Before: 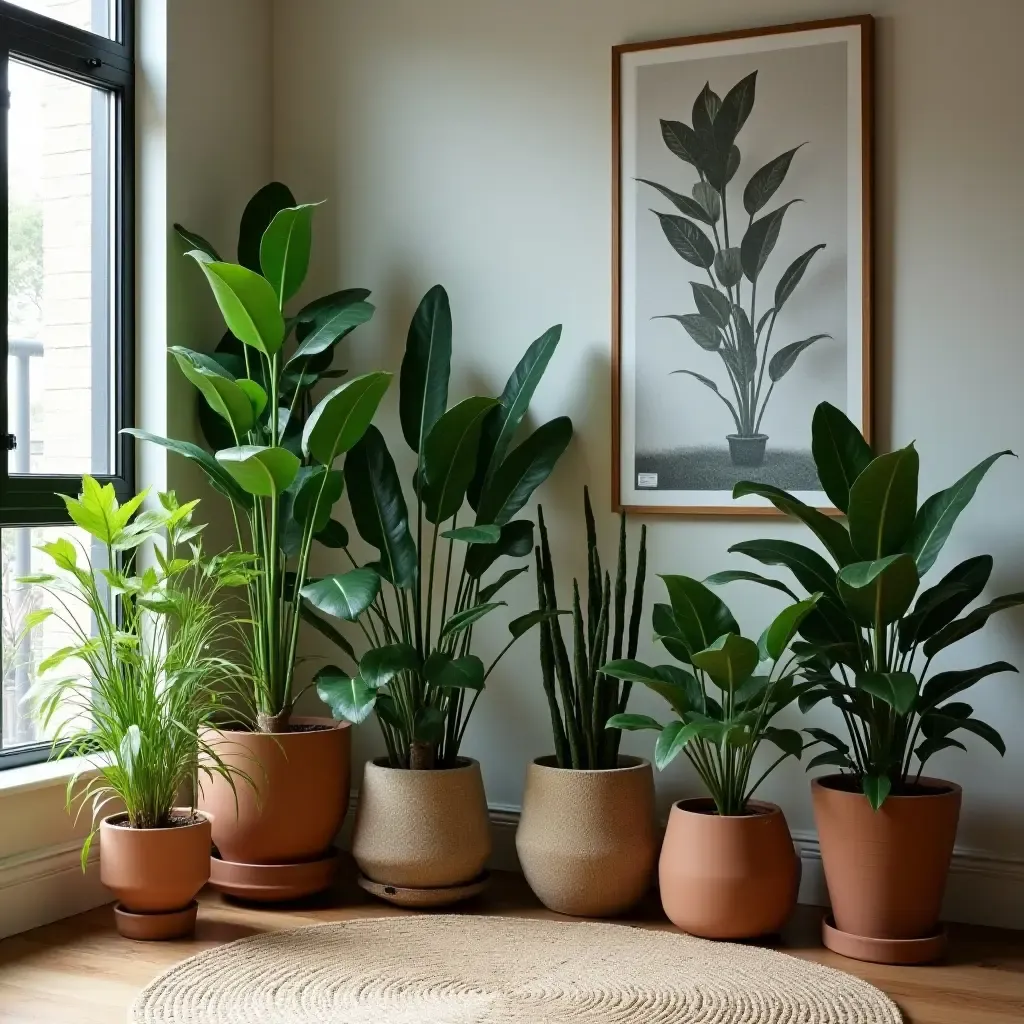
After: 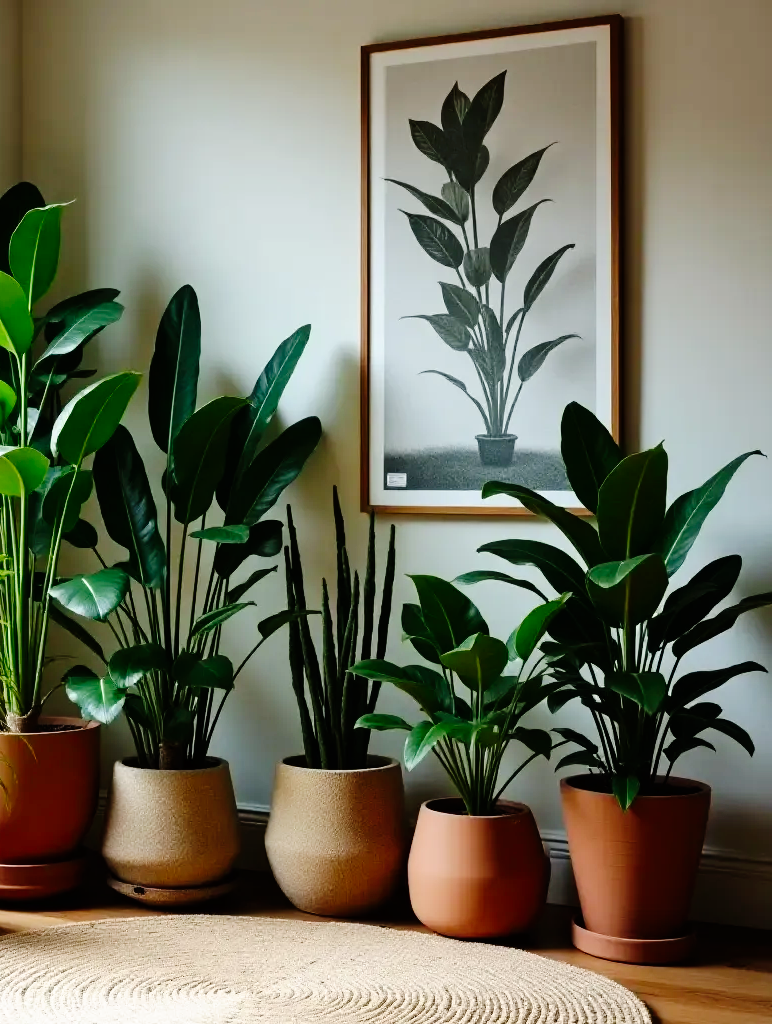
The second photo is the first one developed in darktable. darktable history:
crop and rotate: left 24.6%
tone curve: curves: ch0 [(0, 0) (0.003, 0.003) (0.011, 0.005) (0.025, 0.008) (0.044, 0.012) (0.069, 0.02) (0.1, 0.031) (0.136, 0.047) (0.177, 0.088) (0.224, 0.141) (0.277, 0.222) (0.335, 0.32) (0.399, 0.422) (0.468, 0.523) (0.543, 0.621) (0.623, 0.715) (0.709, 0.796) (0.801, 0.88) (0.898, 0.962) (1, 1)], preserve colors none
